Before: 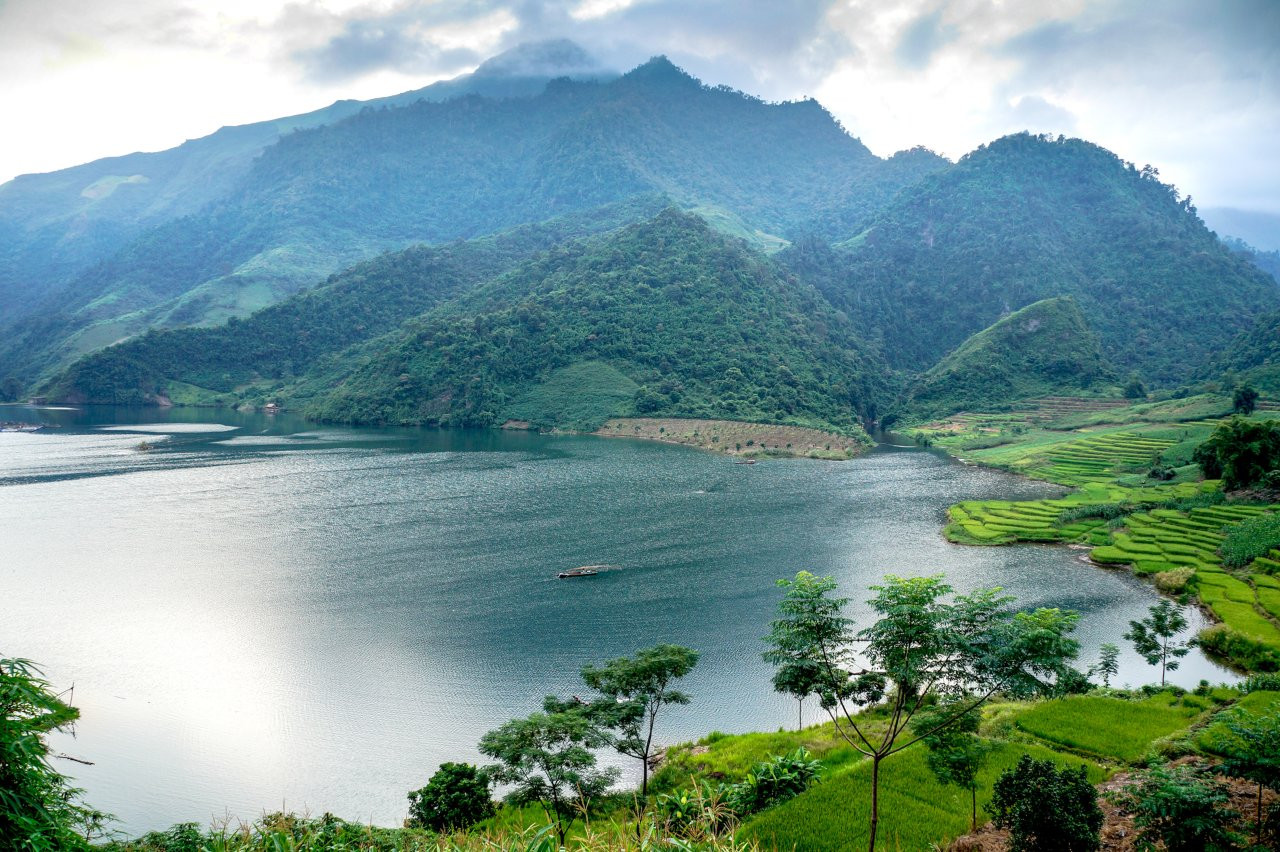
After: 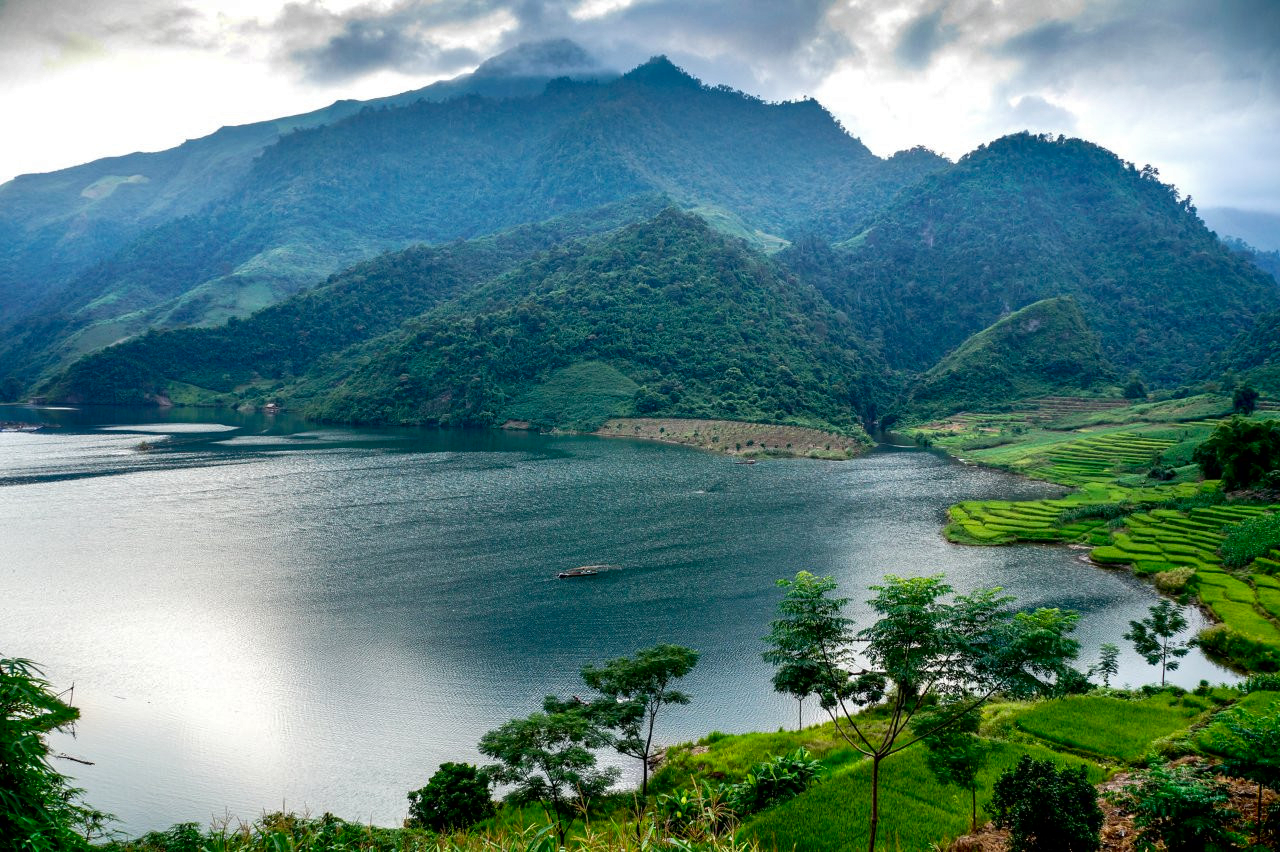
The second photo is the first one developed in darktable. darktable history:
contrast brightness saturation: brightness -0.202, saturation 0.08
shadows and highlights: soften with gaussian
